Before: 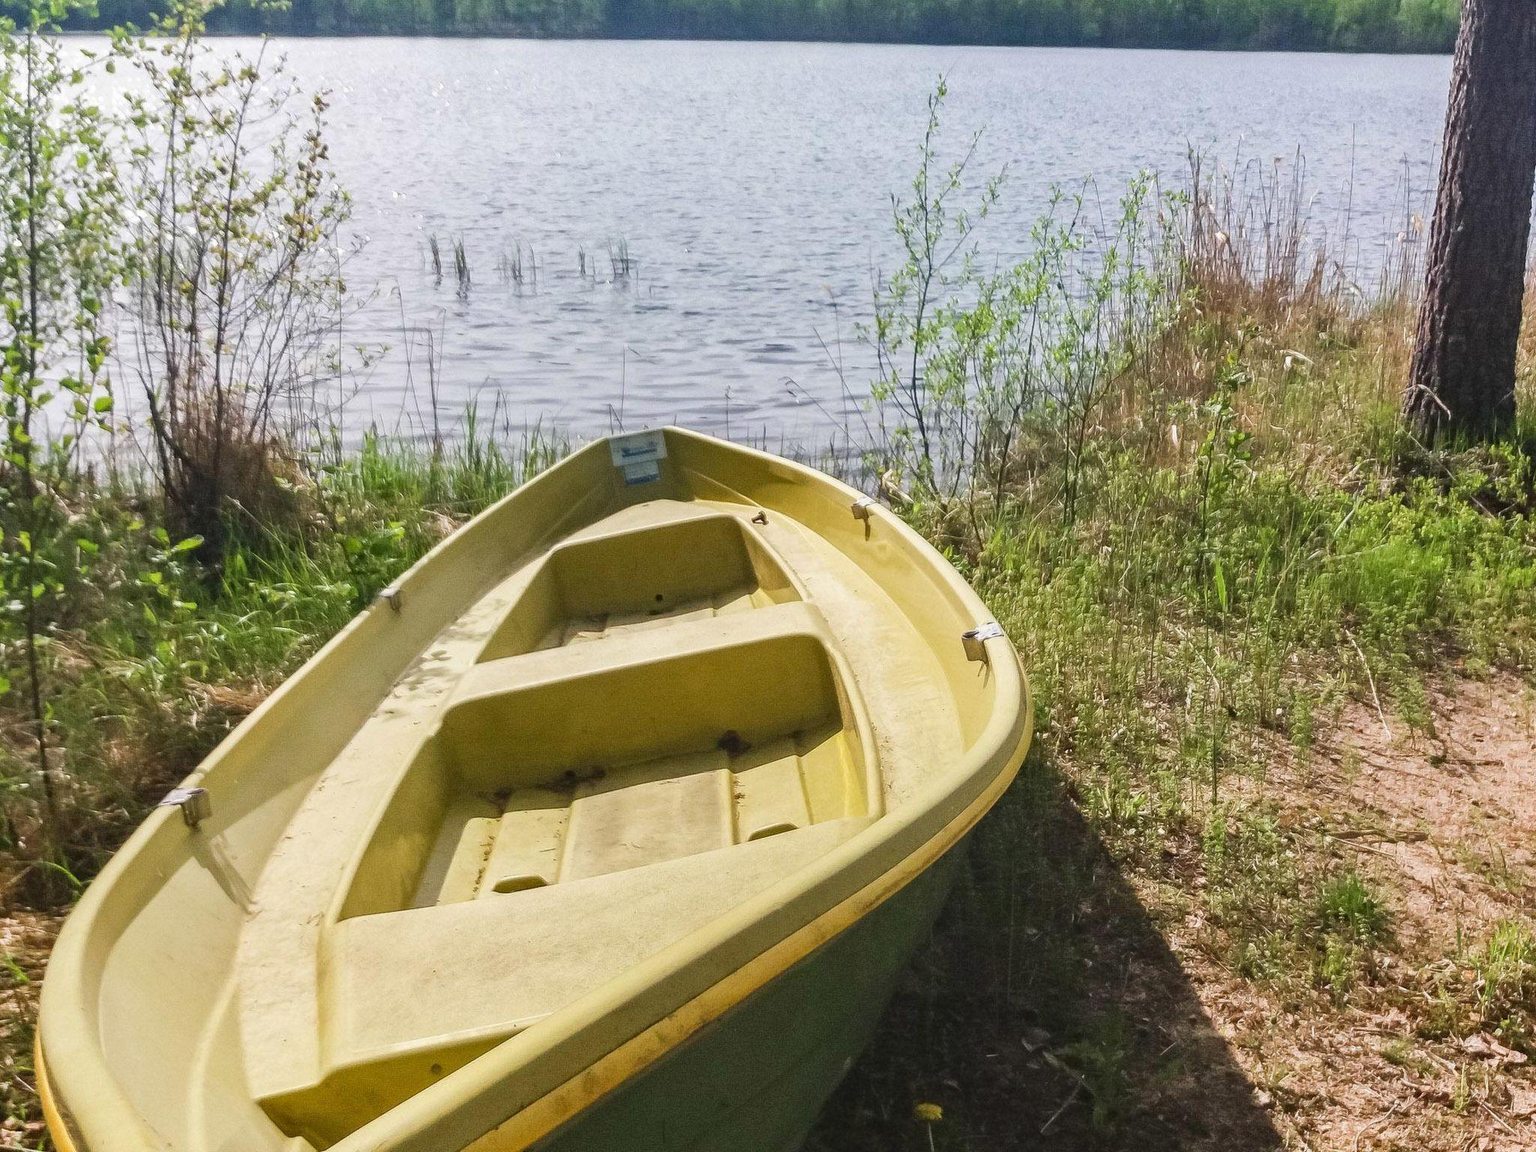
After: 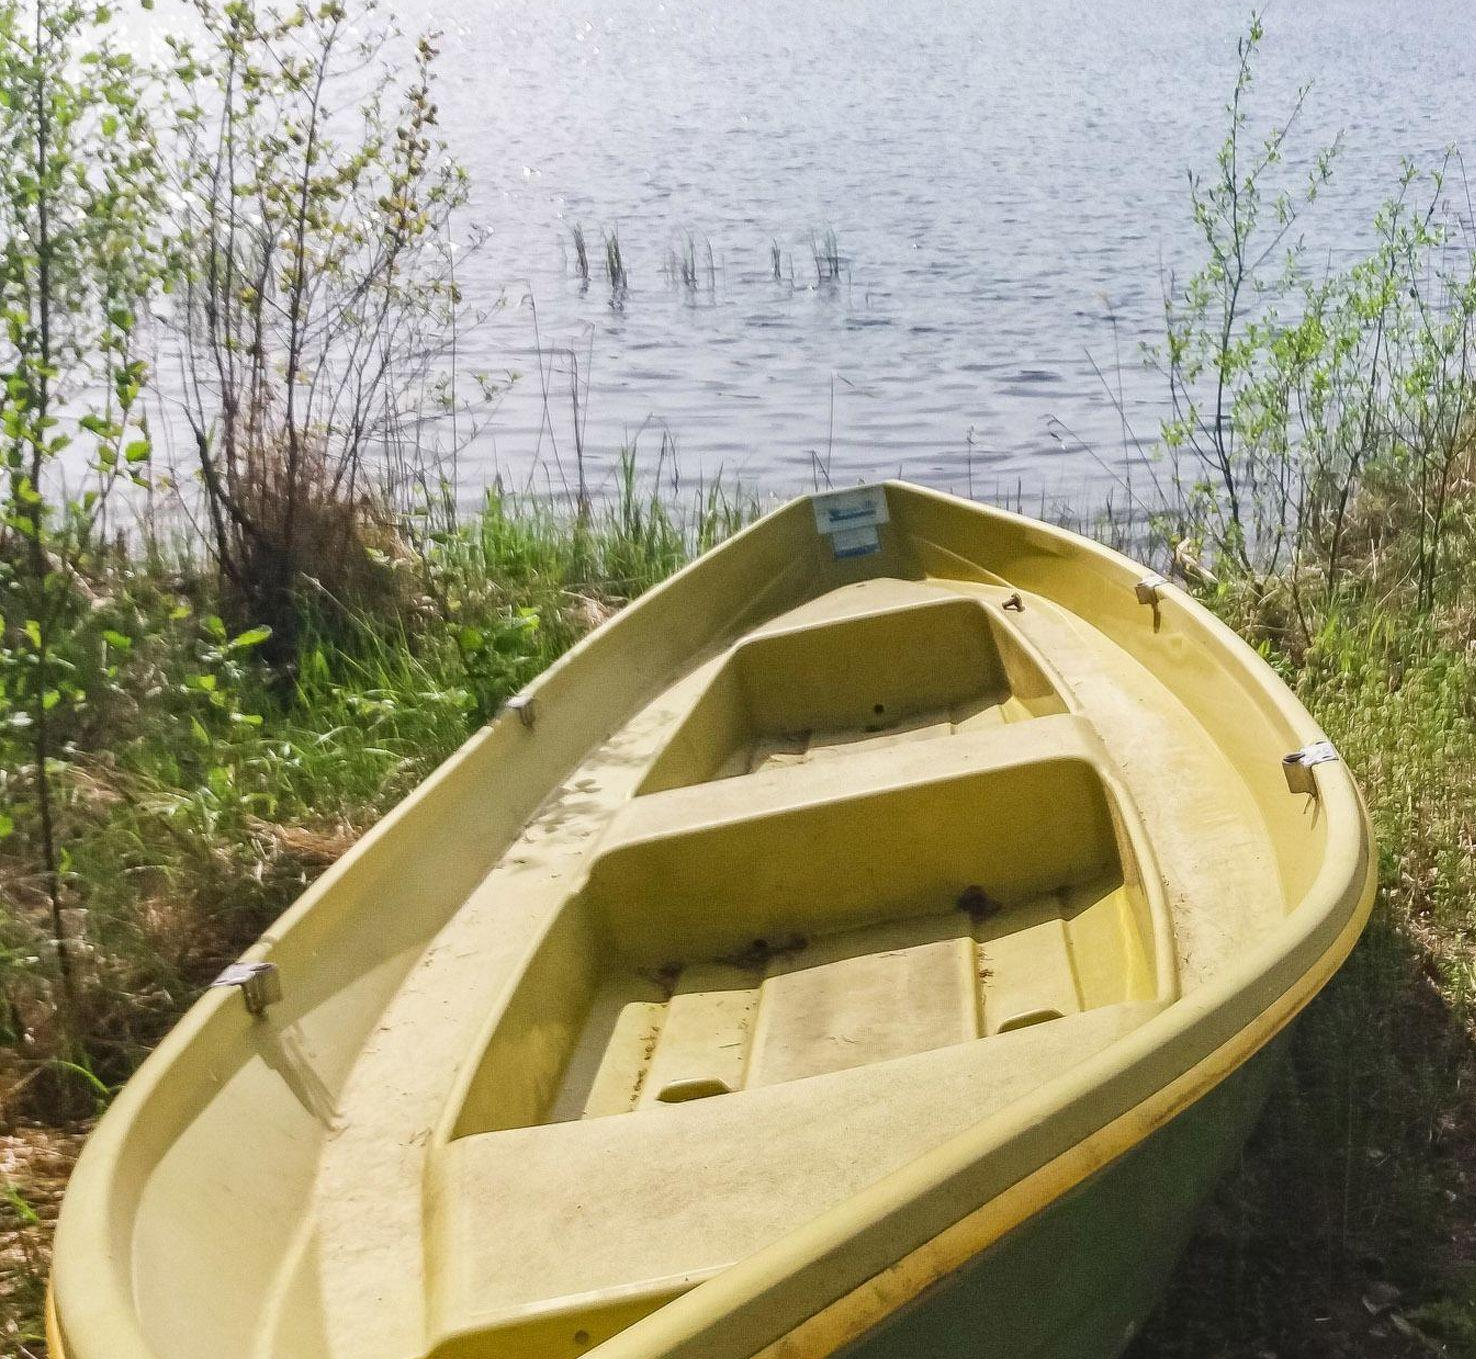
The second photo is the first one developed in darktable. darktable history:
crop: top 5.756%, right 27.897%, bottom 5.72%
